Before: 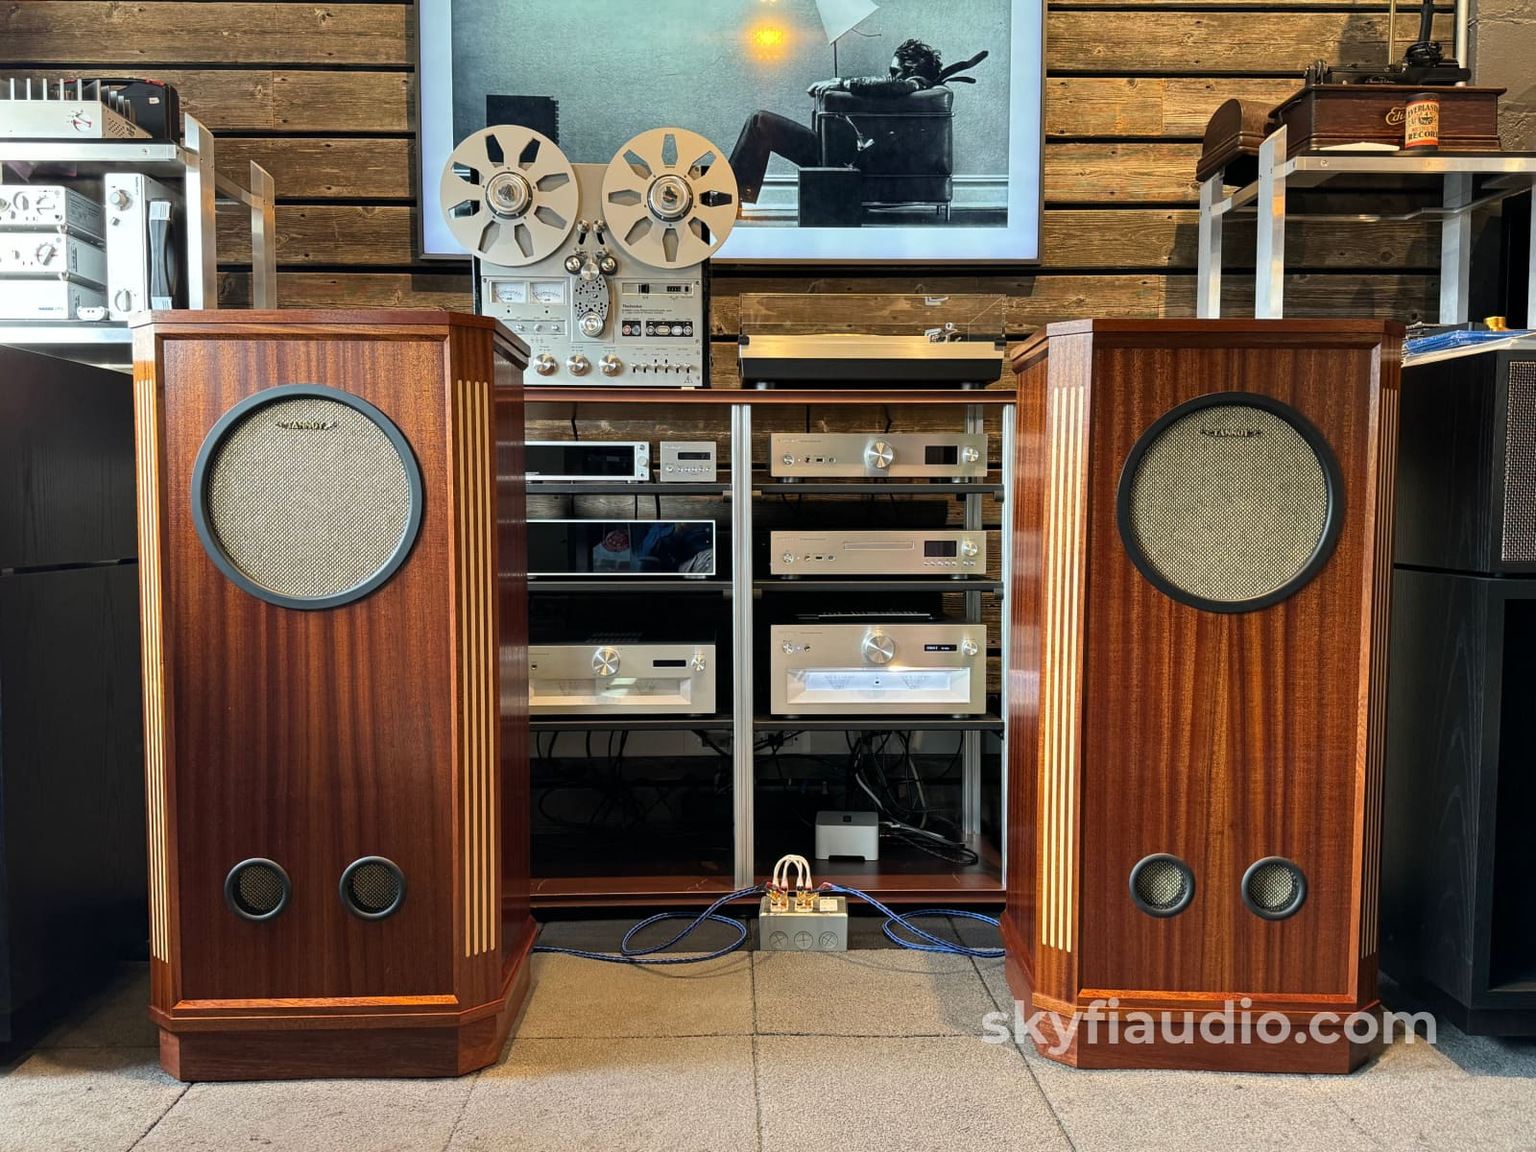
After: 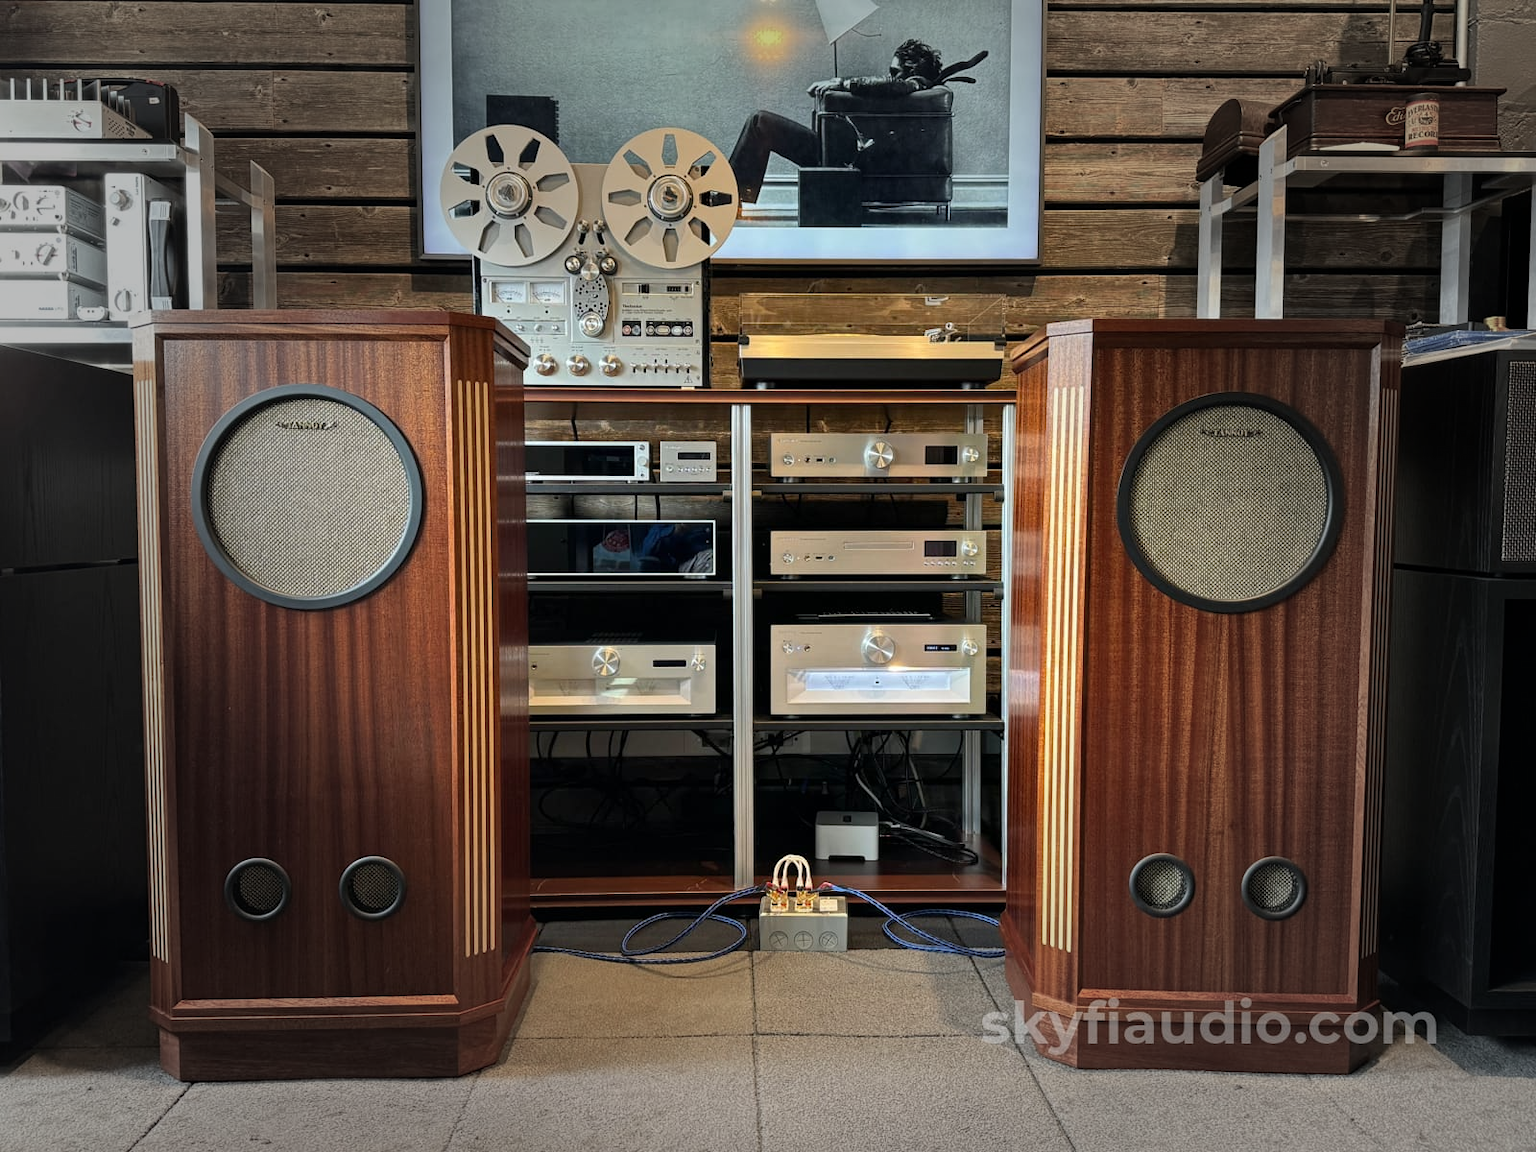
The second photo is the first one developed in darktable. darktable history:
vignetting: fall-off start 40.07%, fall-off radius 40.39%
